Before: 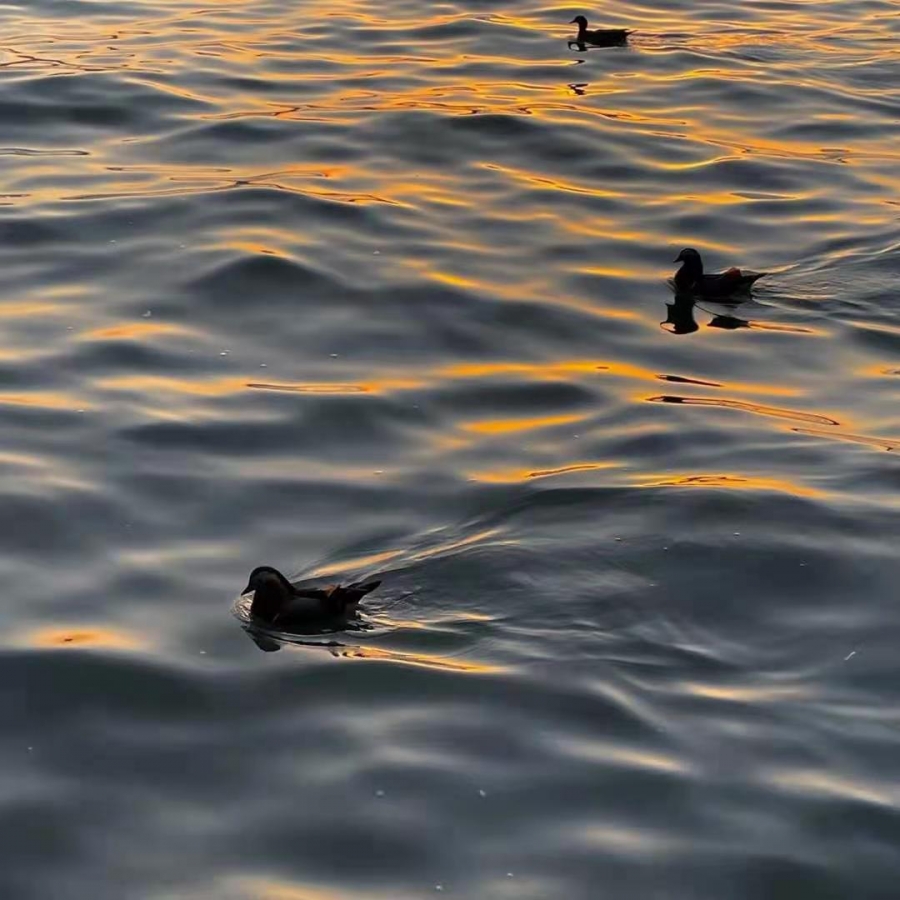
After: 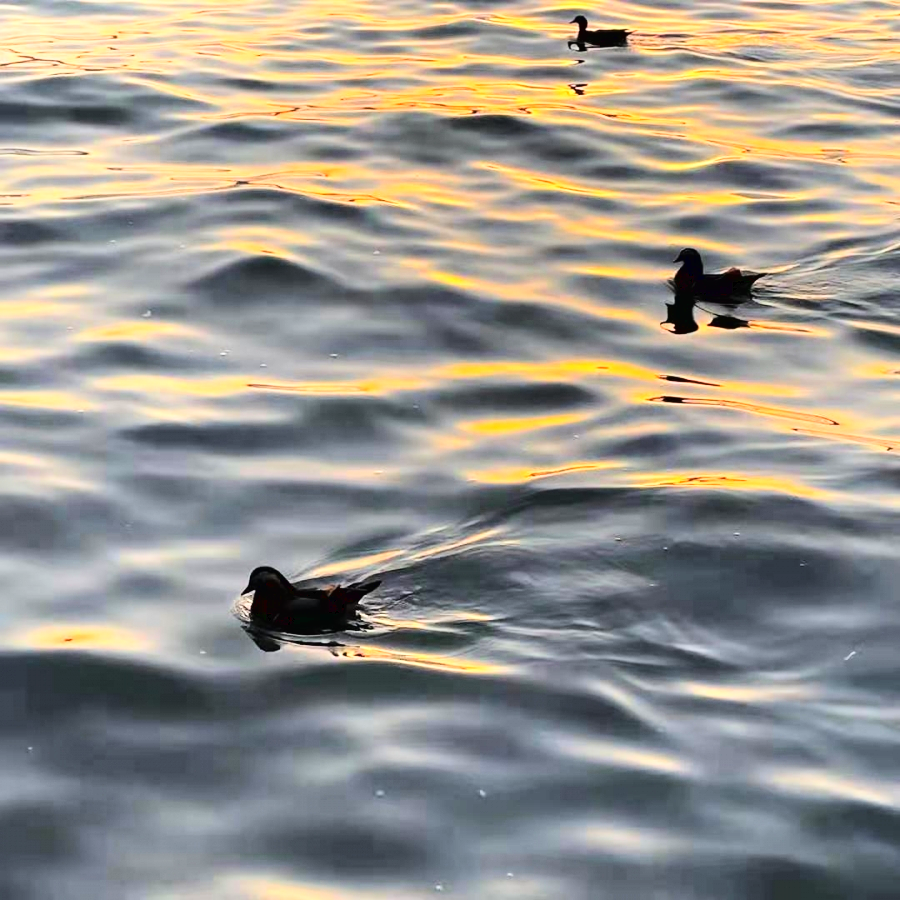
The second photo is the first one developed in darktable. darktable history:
base curve: curves: ch0 [(0, 0.003) (0.001, 0.002) (0.006, 0.004) (0.02, 0.022) (0.048, 0.086) (0.094, 0.234) (0.162, 0.431) (0.258, 0.629) (0.385, 0.8) (0.548, 0.918) (0.751, 0.988) (1, 1)], exposure shift 0.01, preserve colors average RGB
